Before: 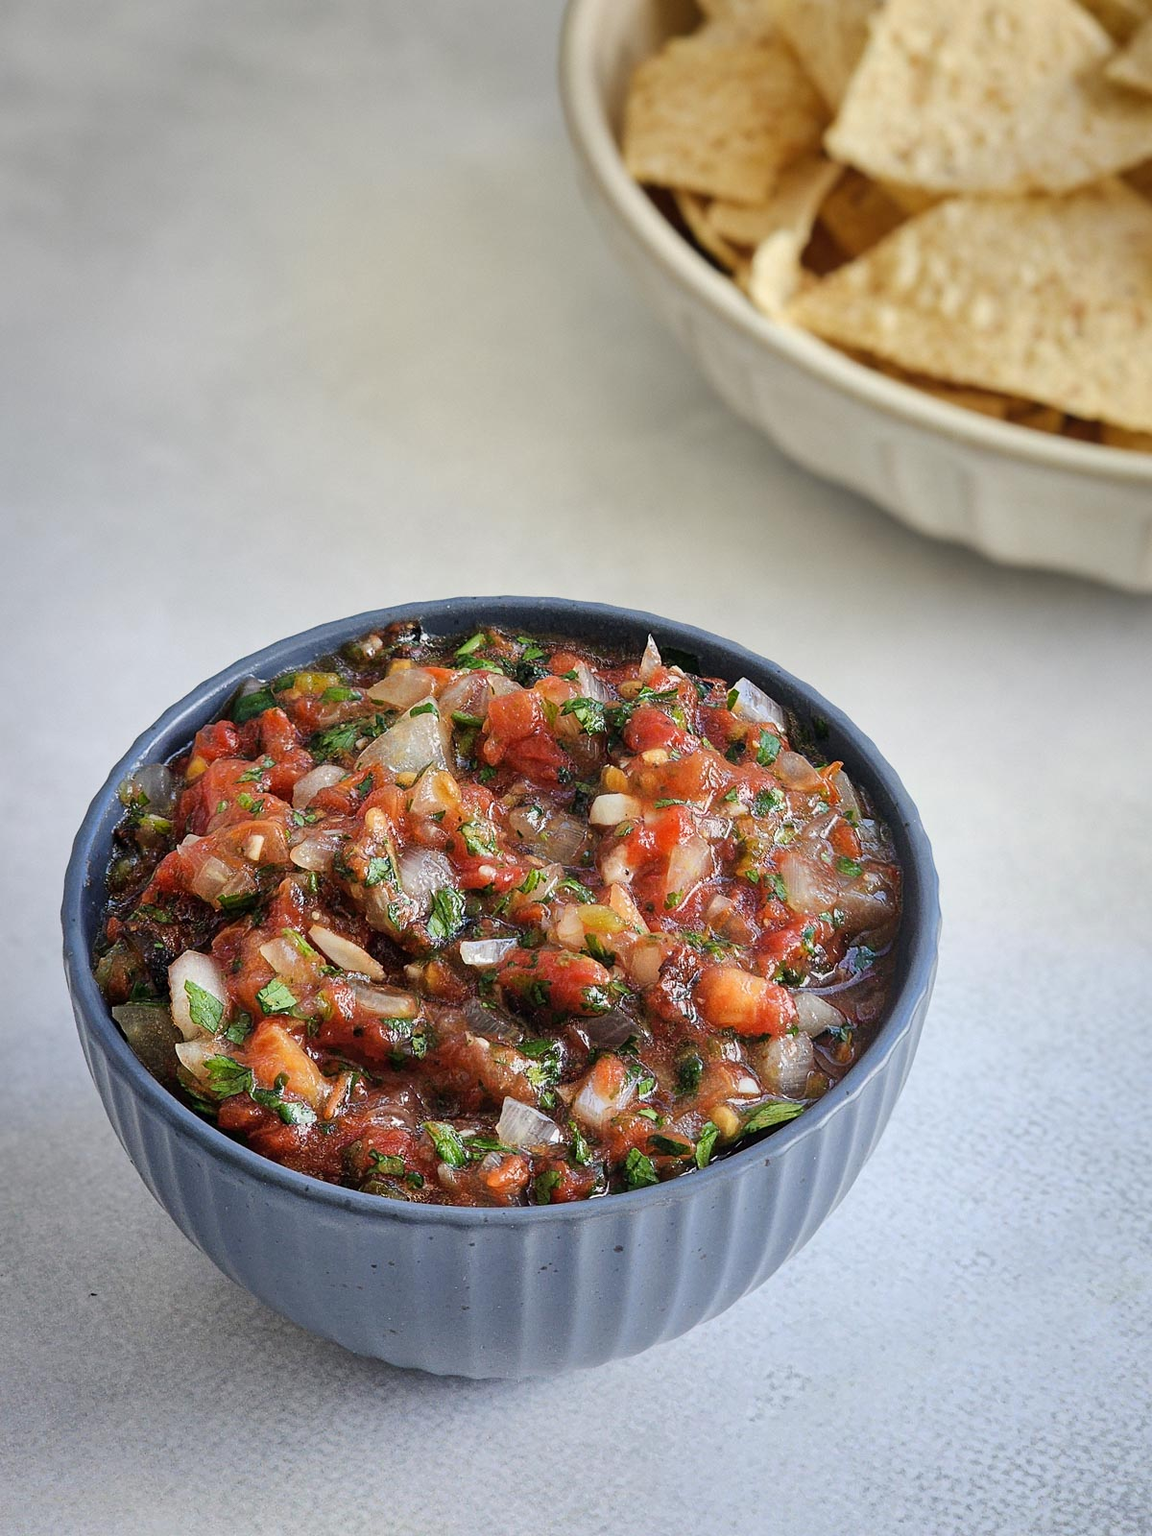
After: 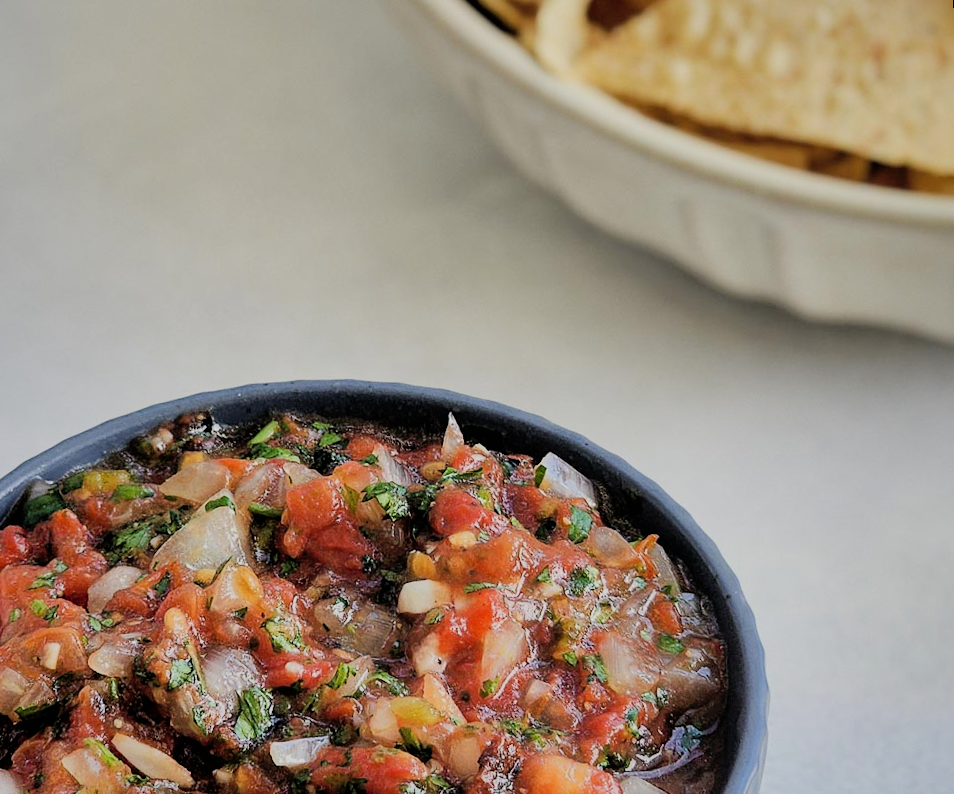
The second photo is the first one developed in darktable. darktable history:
shadows and highlights: on, module defaults
crop: left 18.38%, top 11.092%, right 2.134%, bottom 33.217%
filmic rgb: black relative exposure -5 EV, hardness 2.88, contrast 1.3
rotate and perspective: rotation -3°, crop left 0.031, crop right 0.968, crop top 0.07, crop bottom 0.93
